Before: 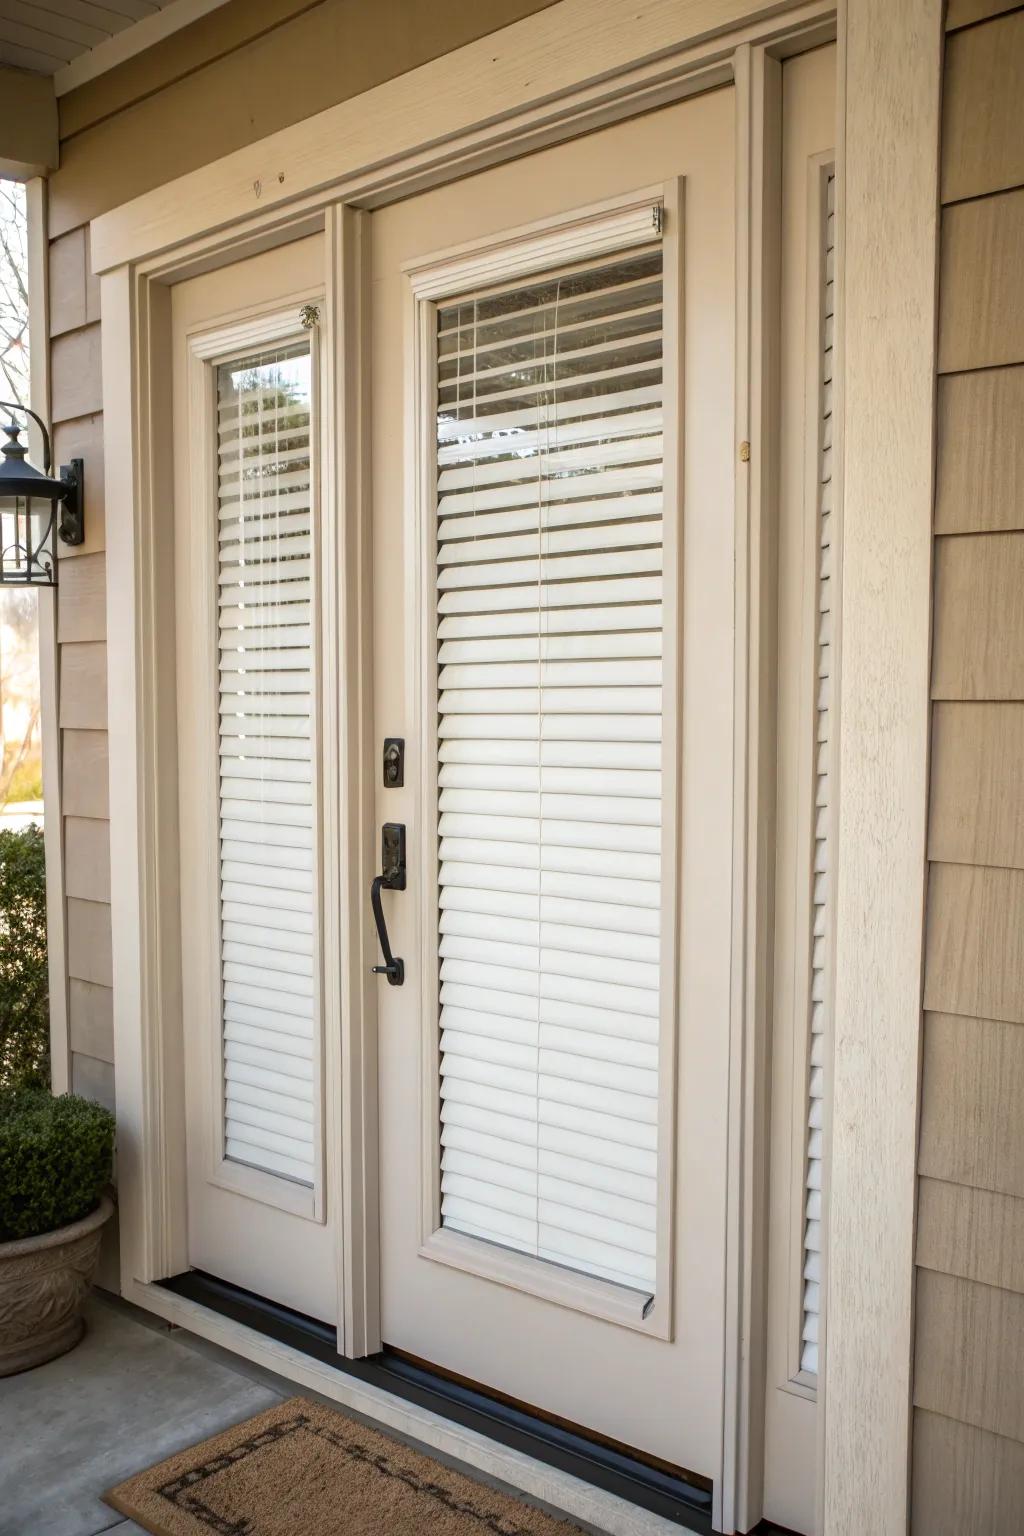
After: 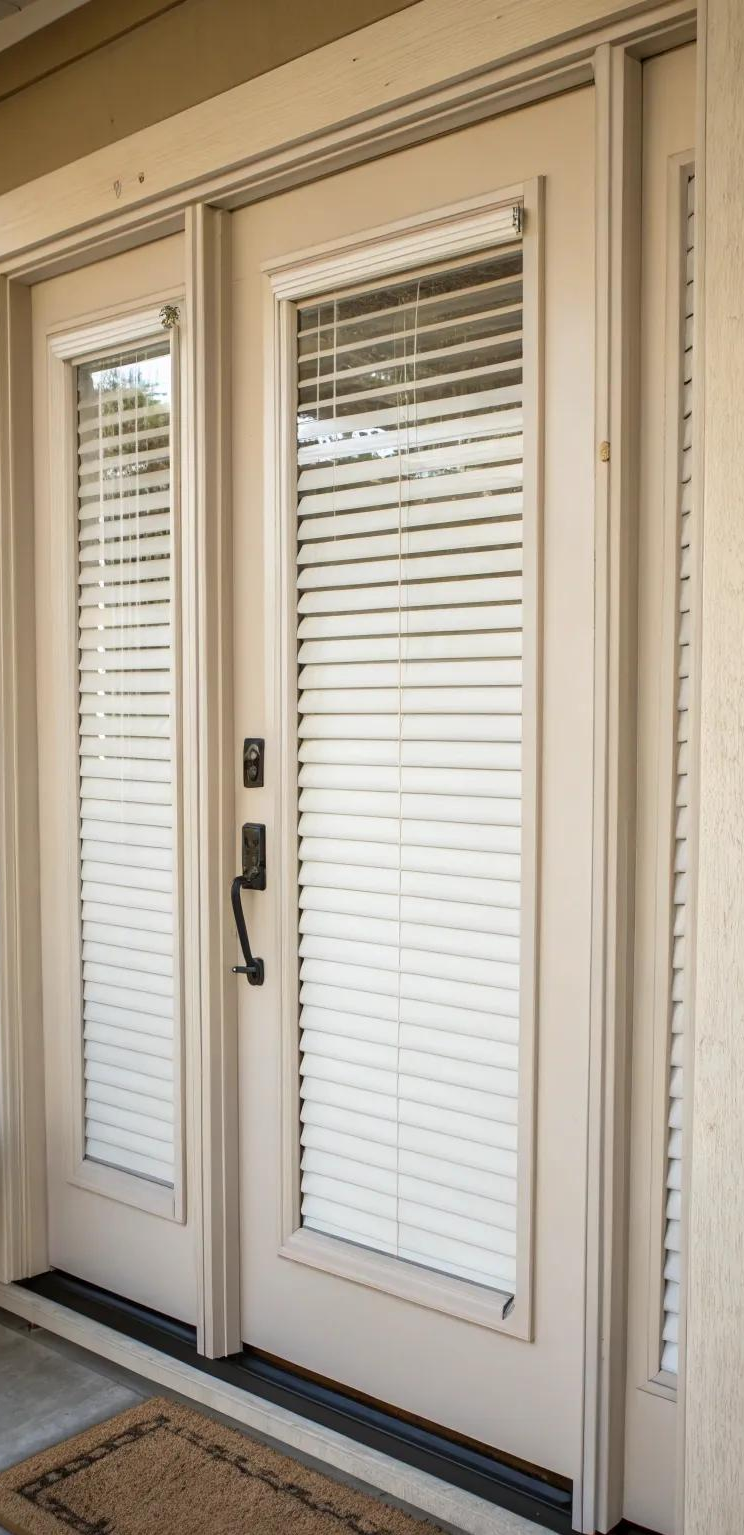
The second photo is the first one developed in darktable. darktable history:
crop: left 13.769%, top 0%, right 13.491%
